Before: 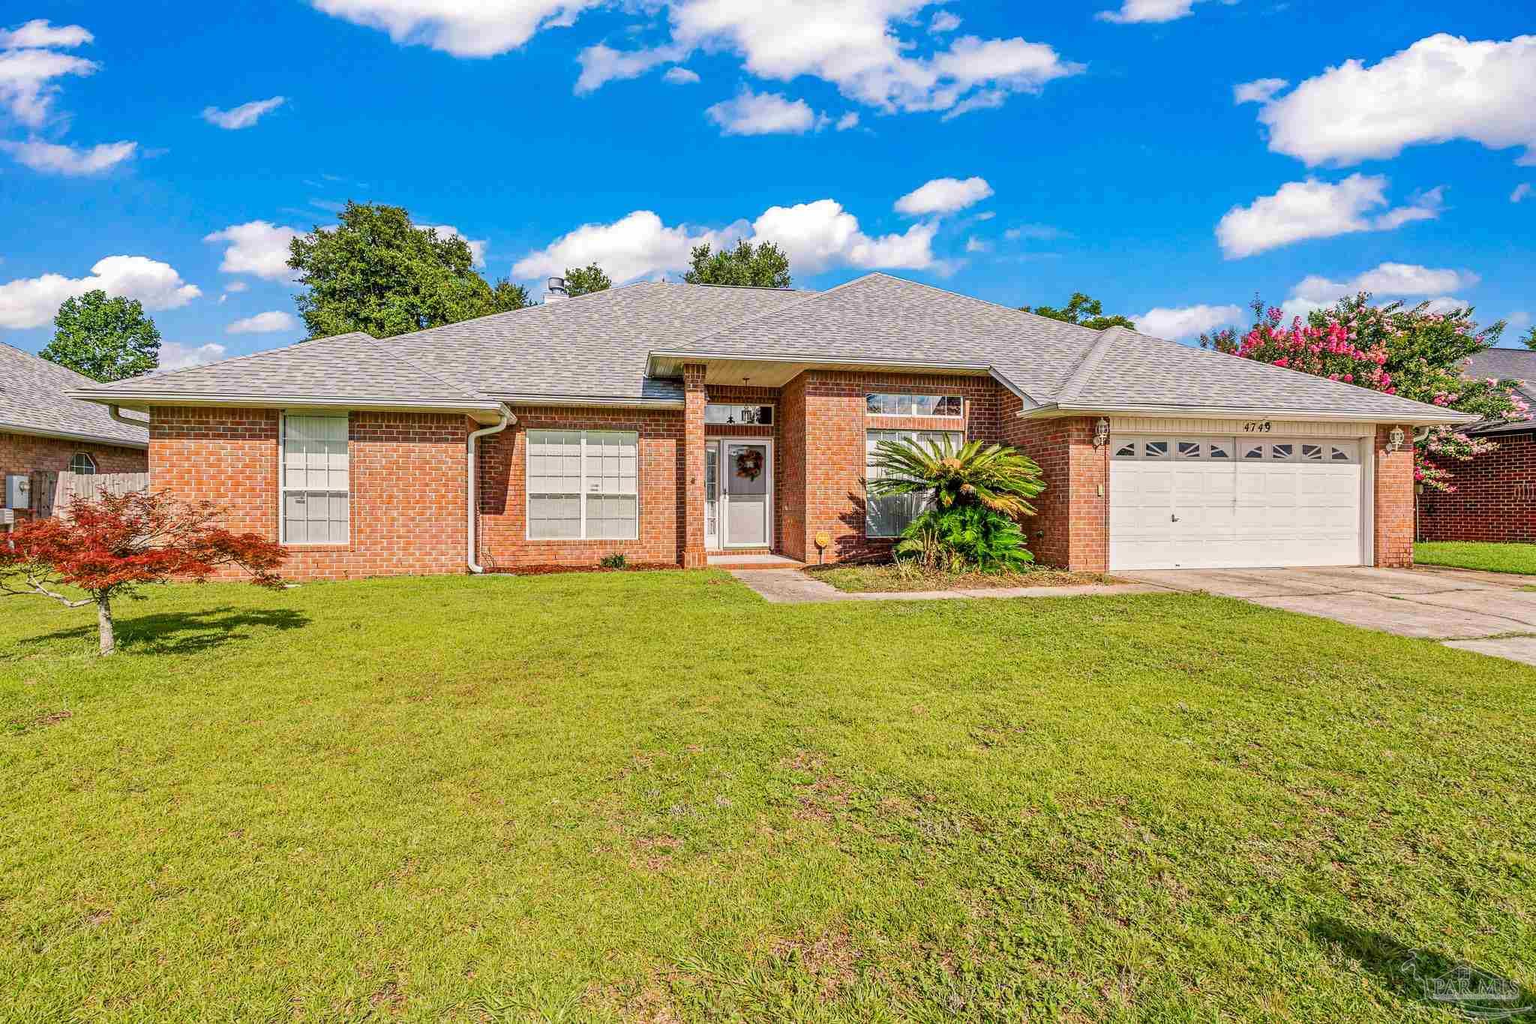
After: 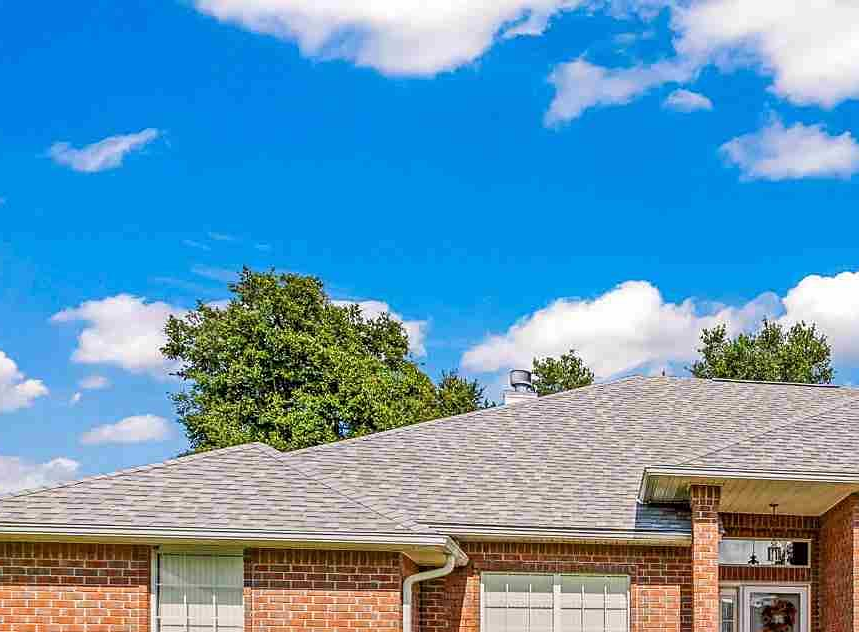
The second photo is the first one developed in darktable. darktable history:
sharpen: amount 0.2
crop and rotate: left 10.817%, top 0.062%, right 47.194%, bottom 53.626%
